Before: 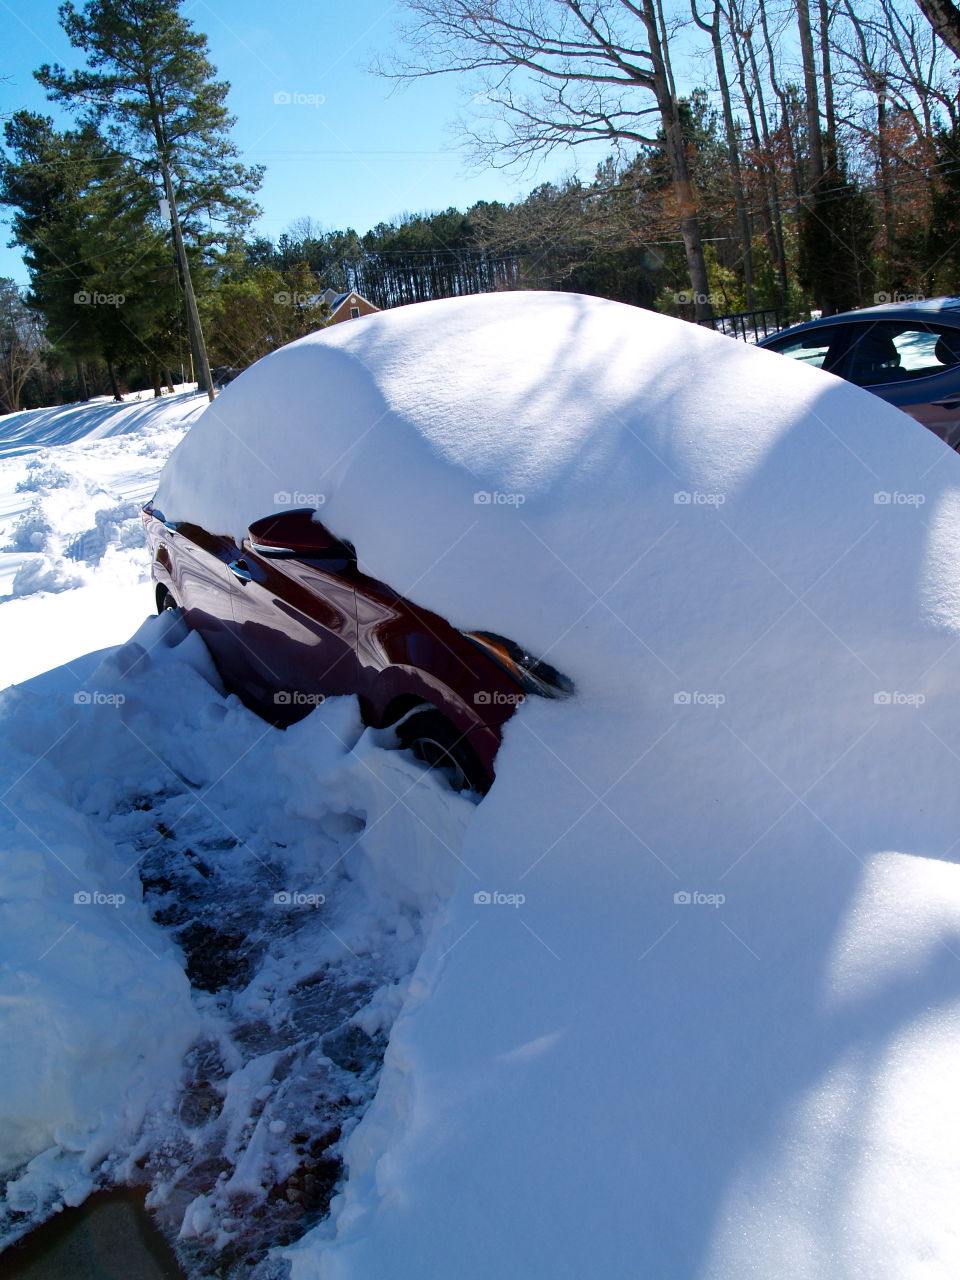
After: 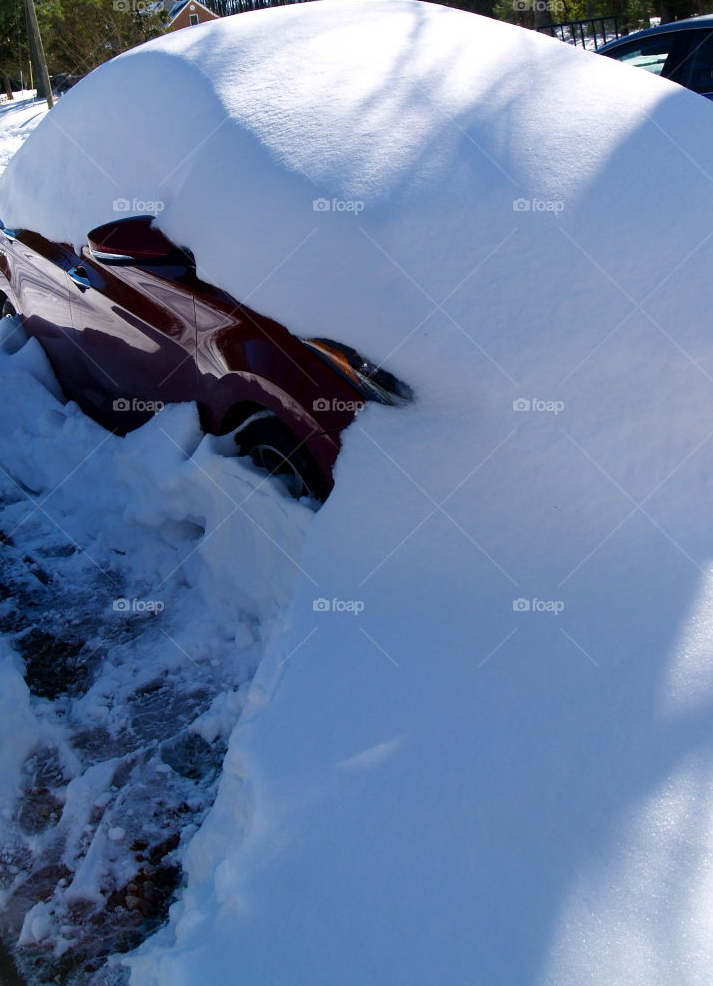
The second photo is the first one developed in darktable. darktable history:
crop: left 16.854%, top 22.912%, right 8.813%
